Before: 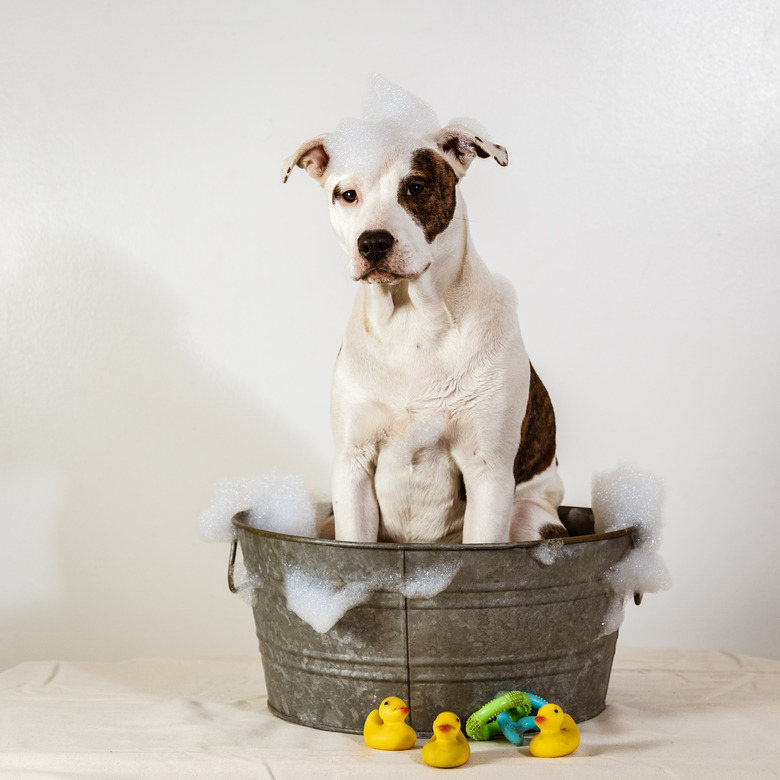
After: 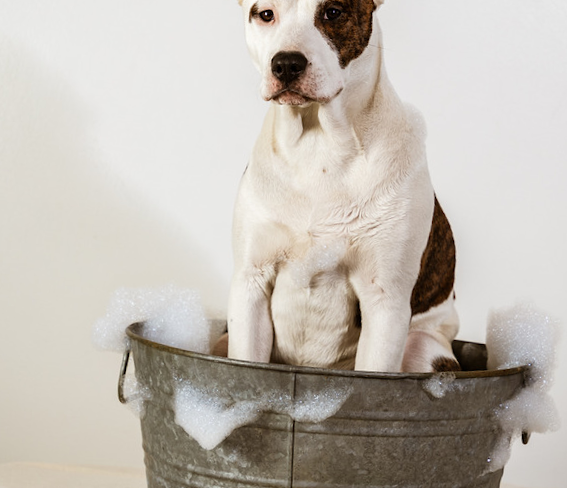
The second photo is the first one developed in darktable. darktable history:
crop and rotate: angle -4.08°, left 9.883%, top 21.004%, right 12.346%, bottom 12.054%
